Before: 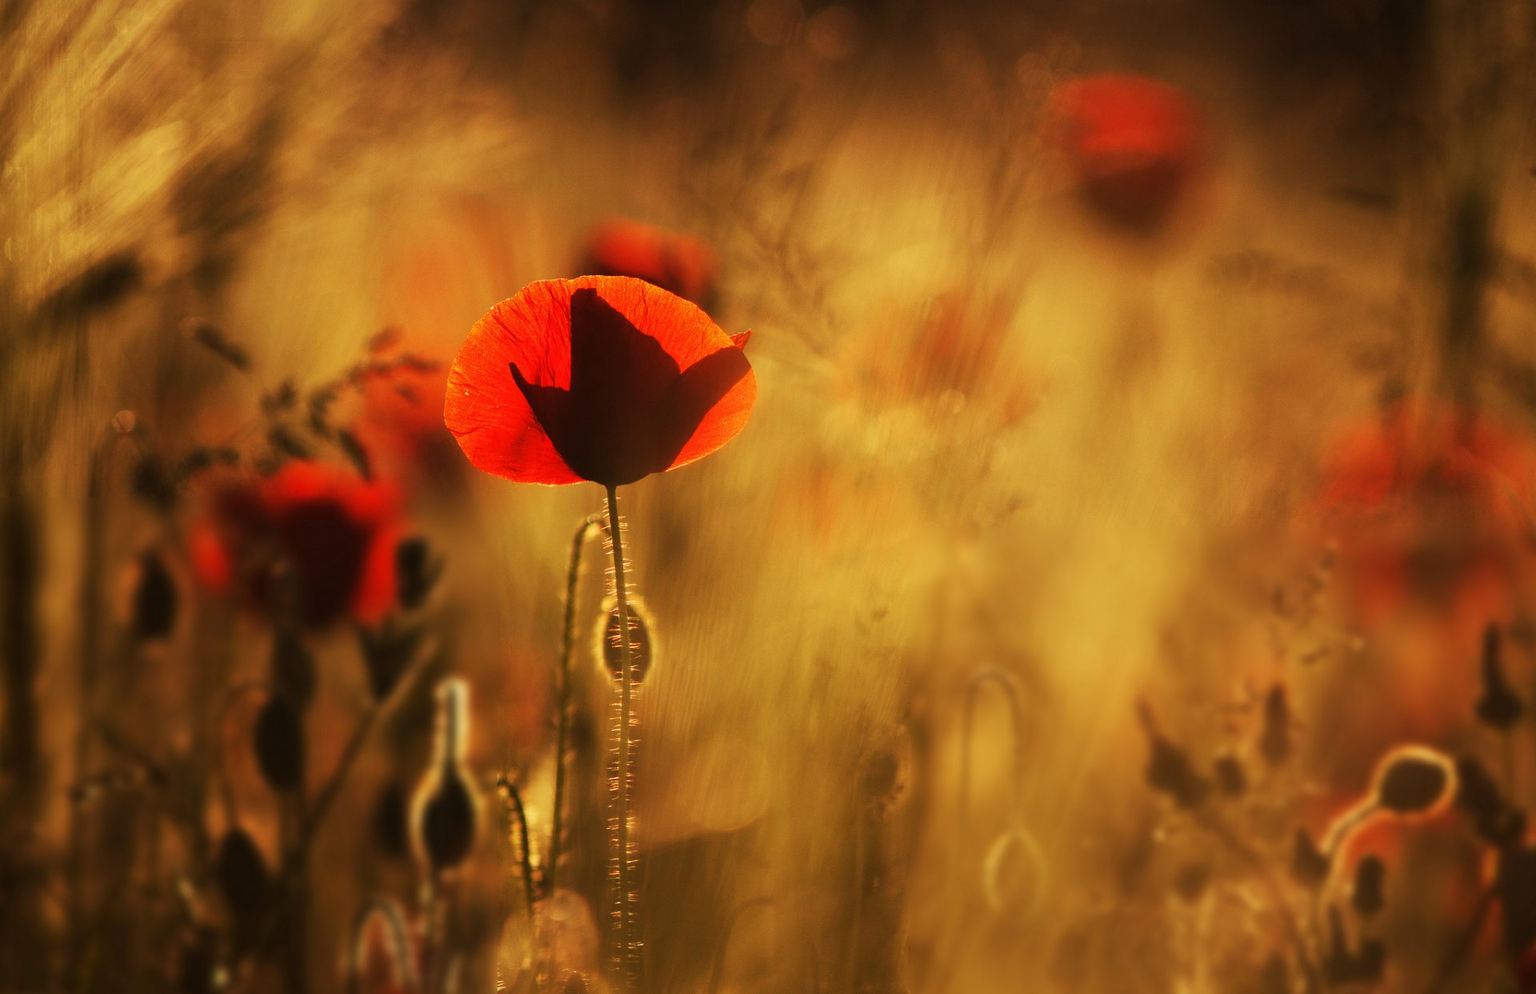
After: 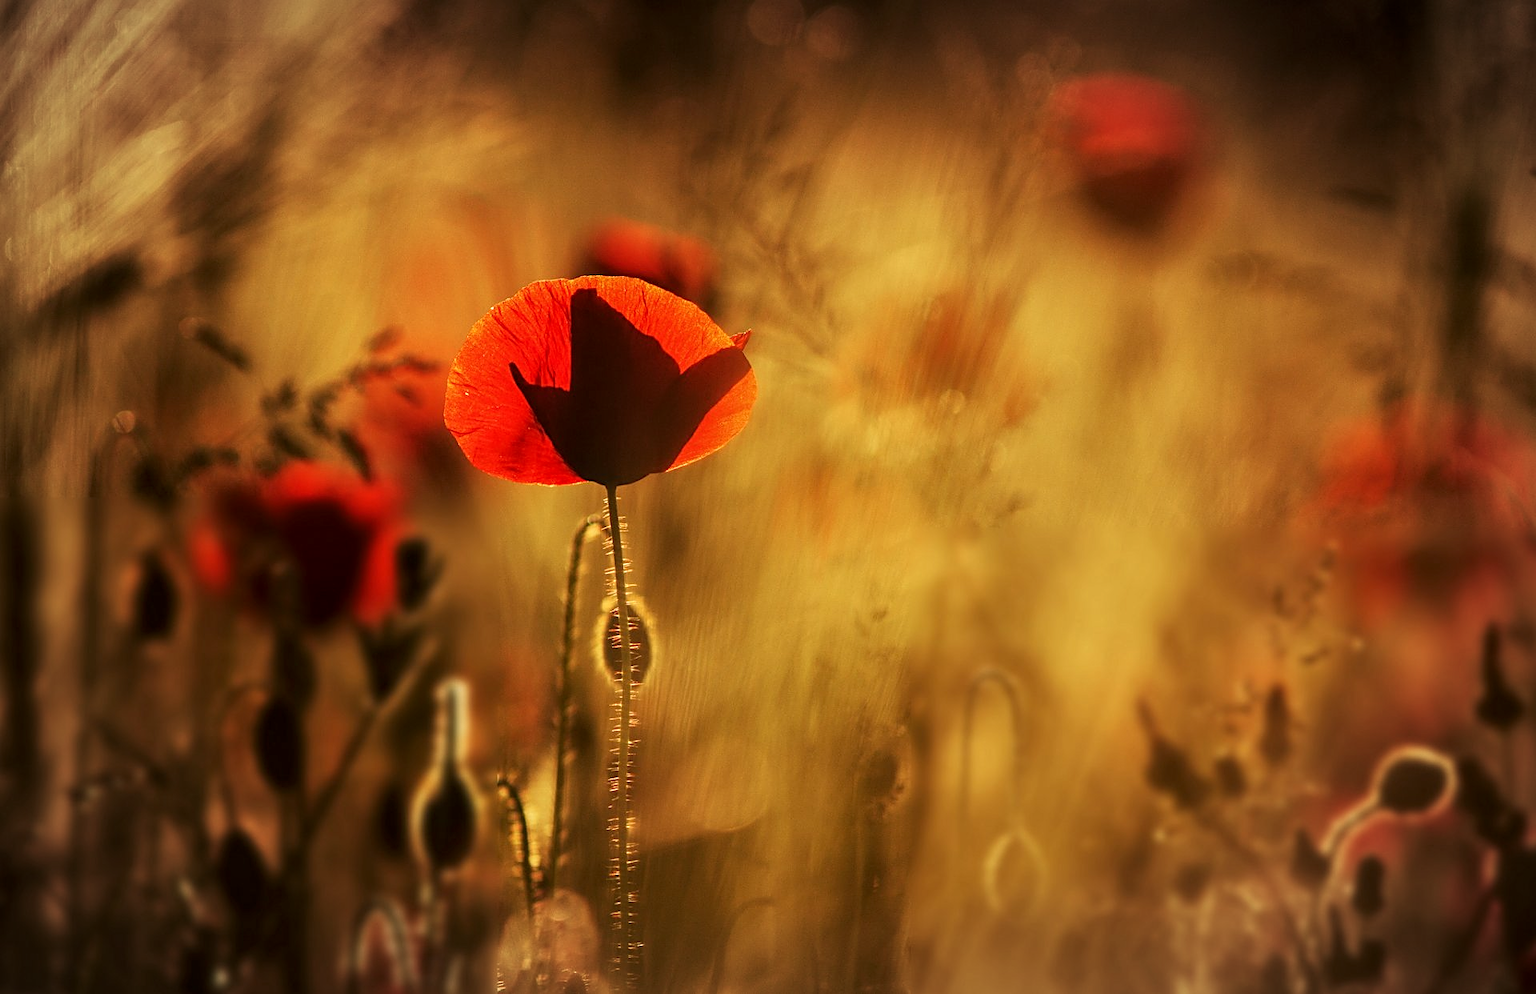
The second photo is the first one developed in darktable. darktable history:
local contrast: on, module defaults
shadows and highlights: shadows -20, white point adjustment -2, highlights -35
sharpen: on, module defaults
vignetting: fall-off radius 100%, width/height ratio 1.337
